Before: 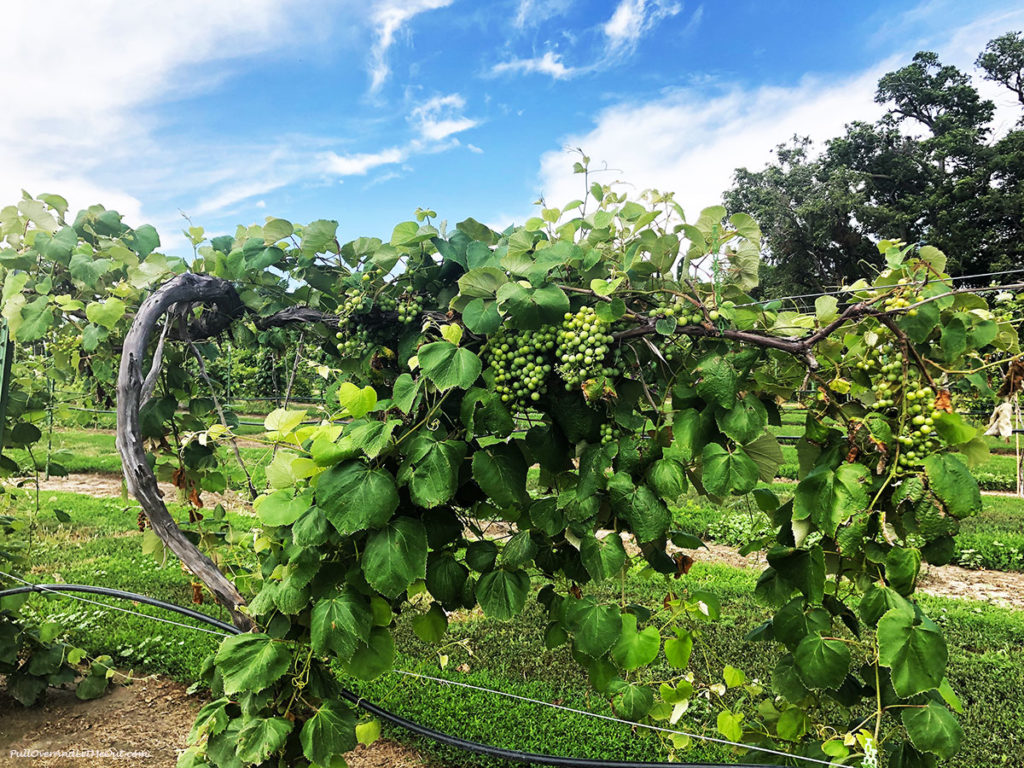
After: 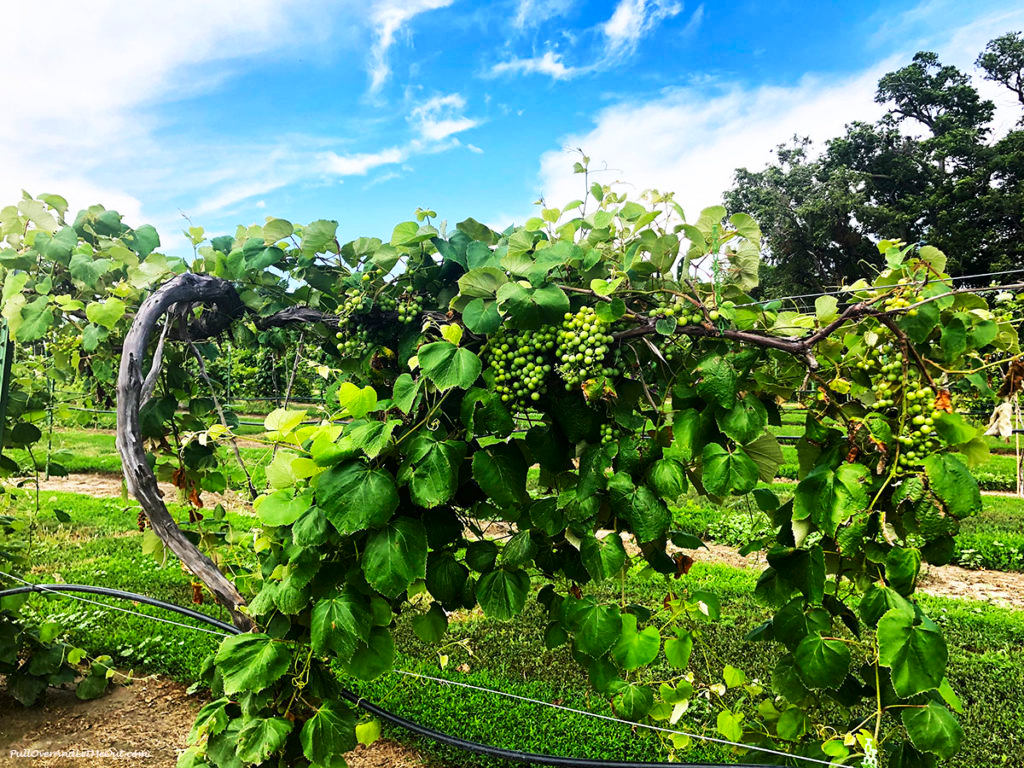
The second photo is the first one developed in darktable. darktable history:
contrast brightness saturation: contrast 0.179, saturation 0.304
